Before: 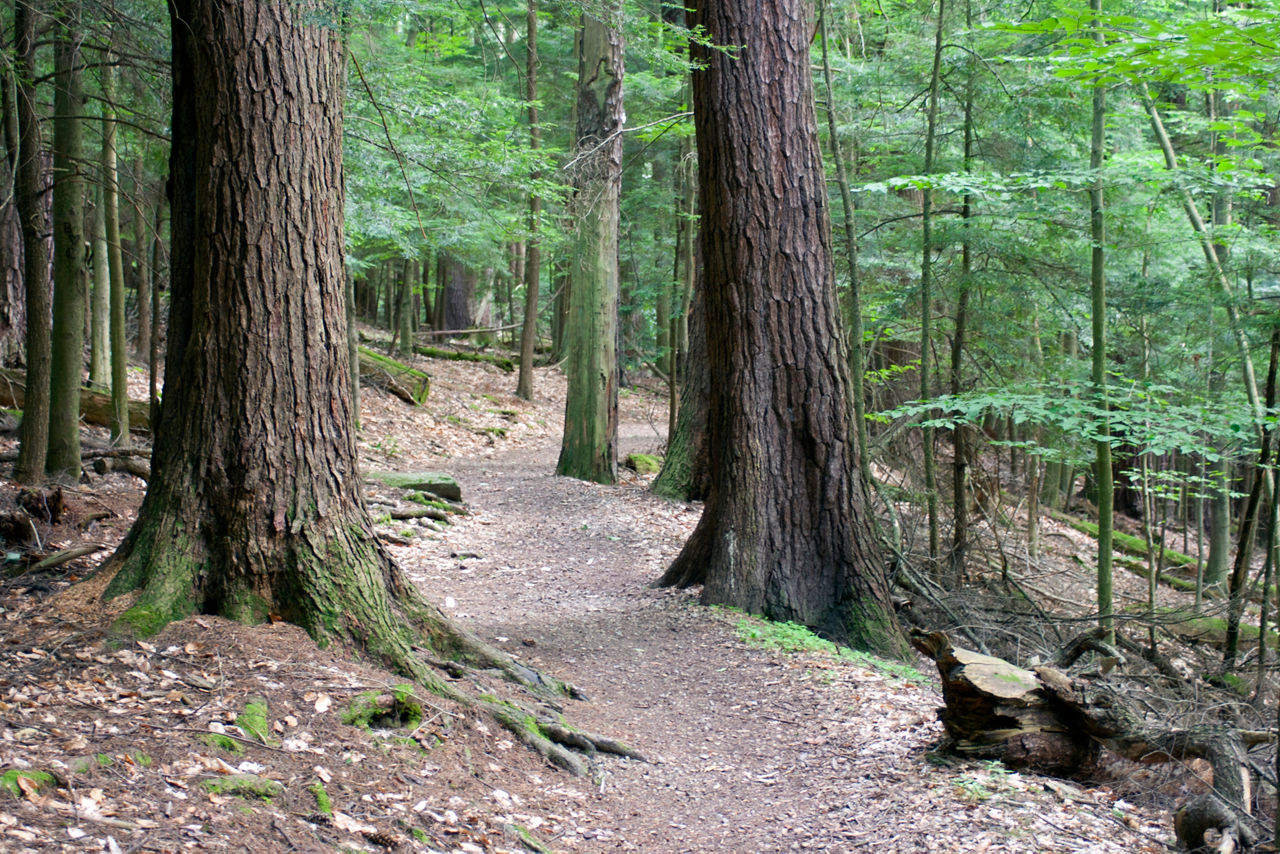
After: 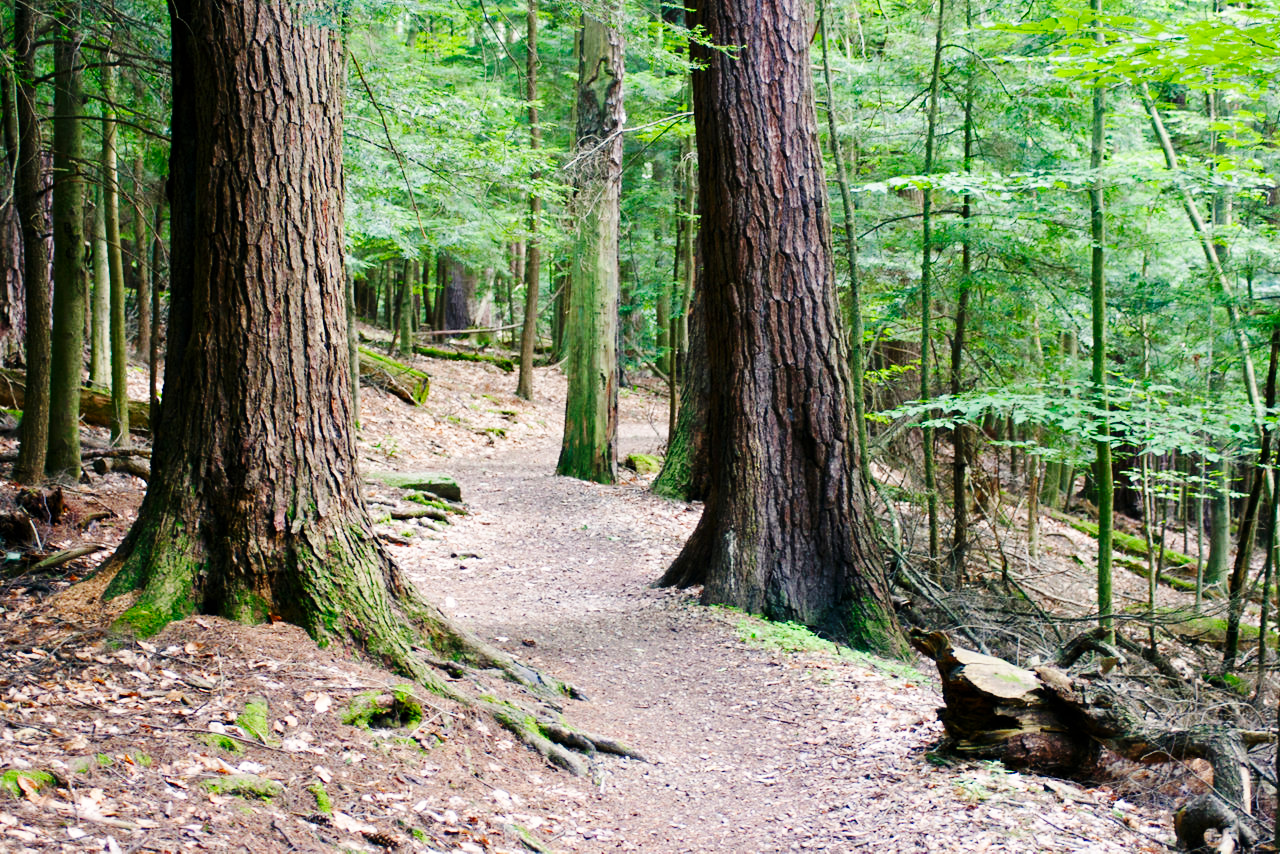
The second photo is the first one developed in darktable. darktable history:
color balance rgb: highlights gain › chroma 1.071%, highlights gain › hue 60.08°, perceptual saturation grading › global saturation 15.691%, perceptual saturation grading › highlights -19.5%, perceptual saturation grading › shadows 20.435%
base curve: curves: ch0 [(0, 0) (0.036, 0.025) (0.121, 0.166) (0.206, 0.329) (0.605, 0.79) (1, 1)], preserve colors none
